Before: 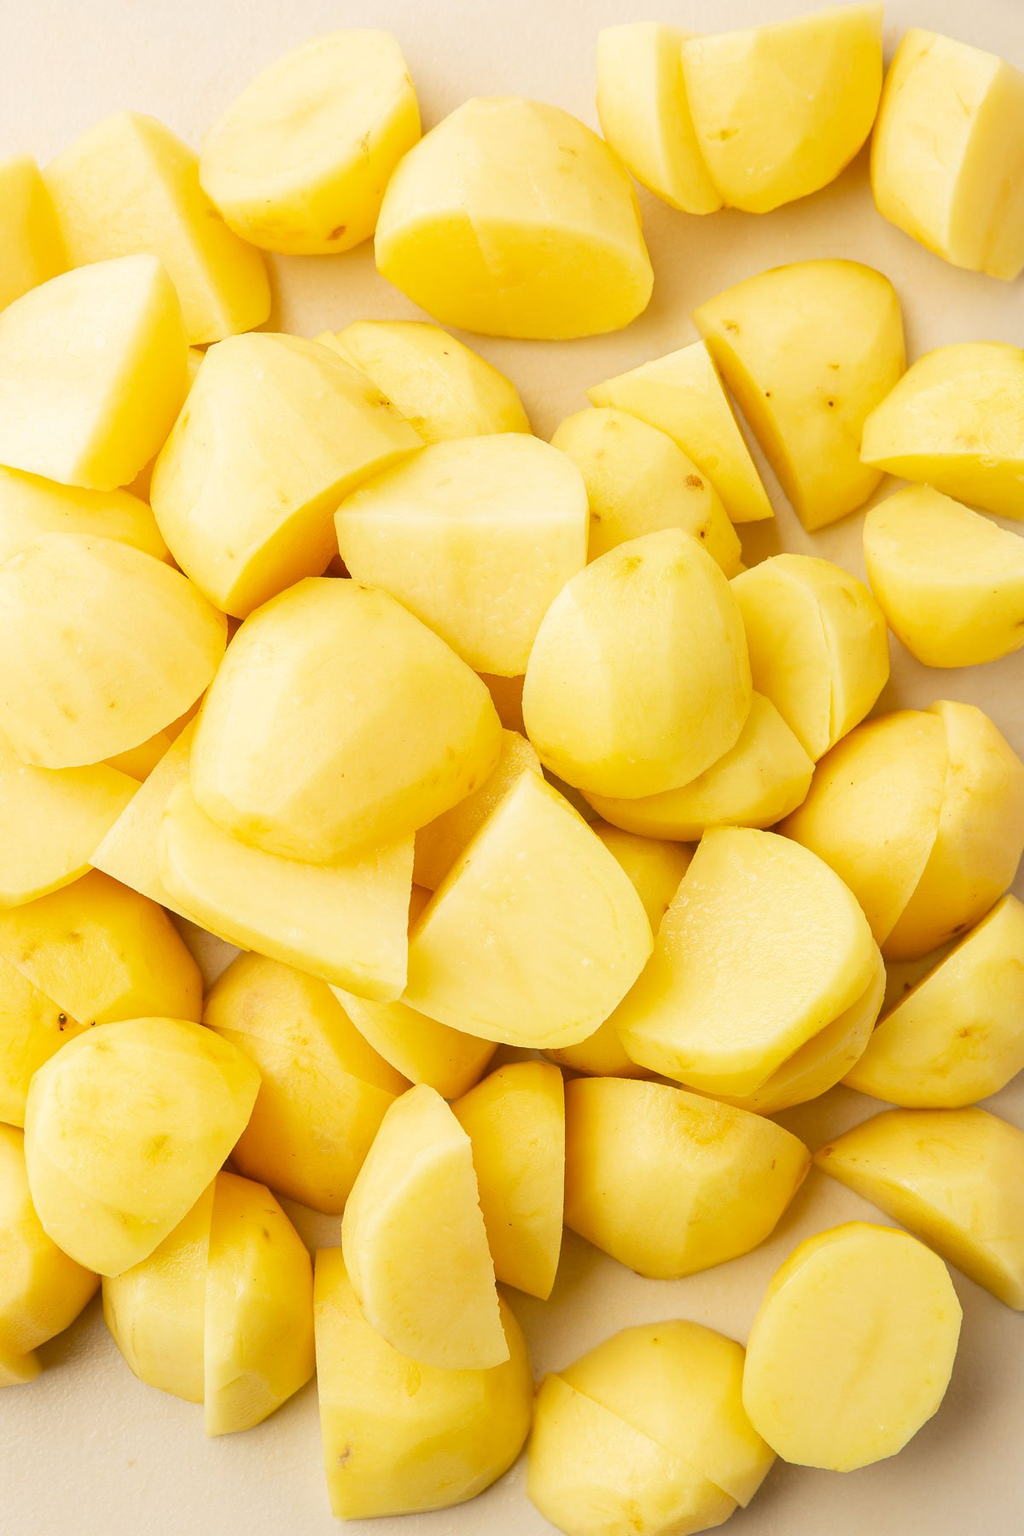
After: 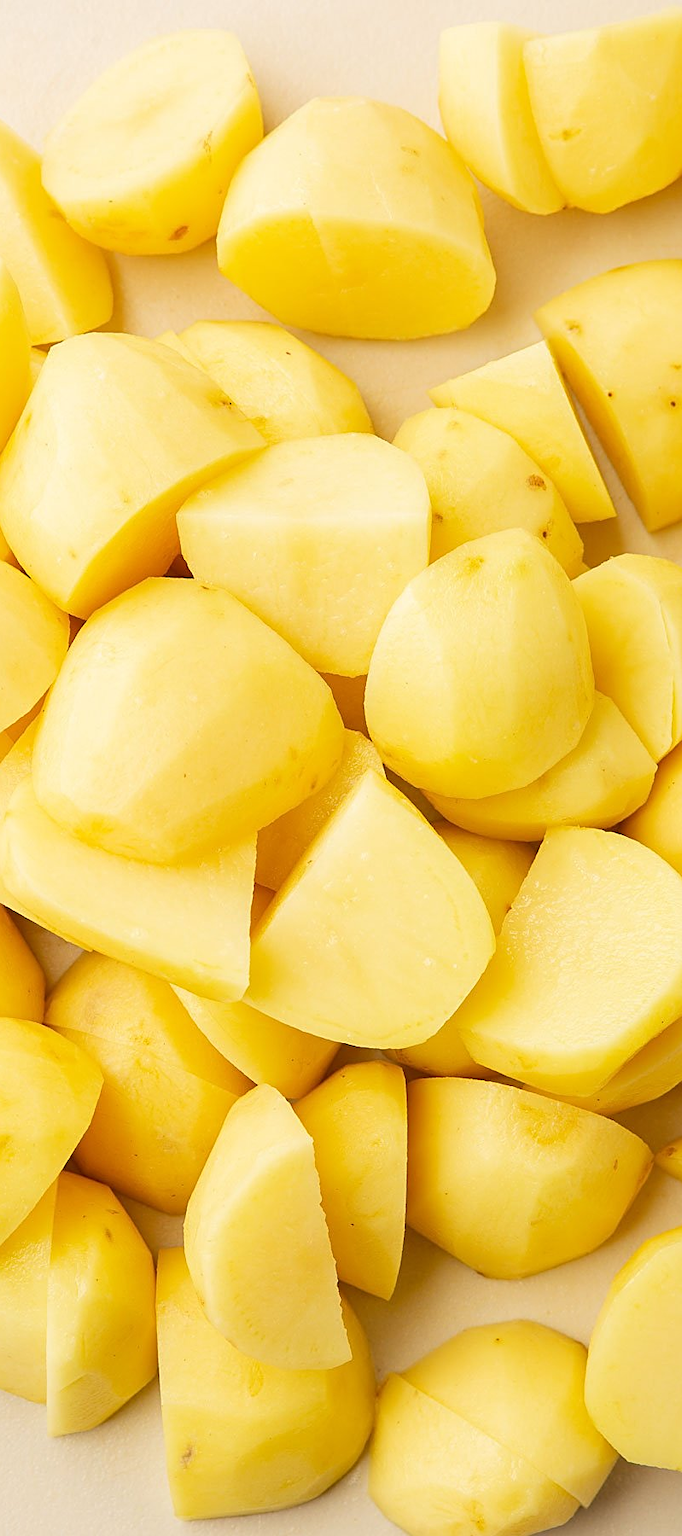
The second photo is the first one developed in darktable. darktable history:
crop and rotate: left 15.446%, right 17.836%
sharpen: on, module defaults
exposure: compensate highlight preservation false
